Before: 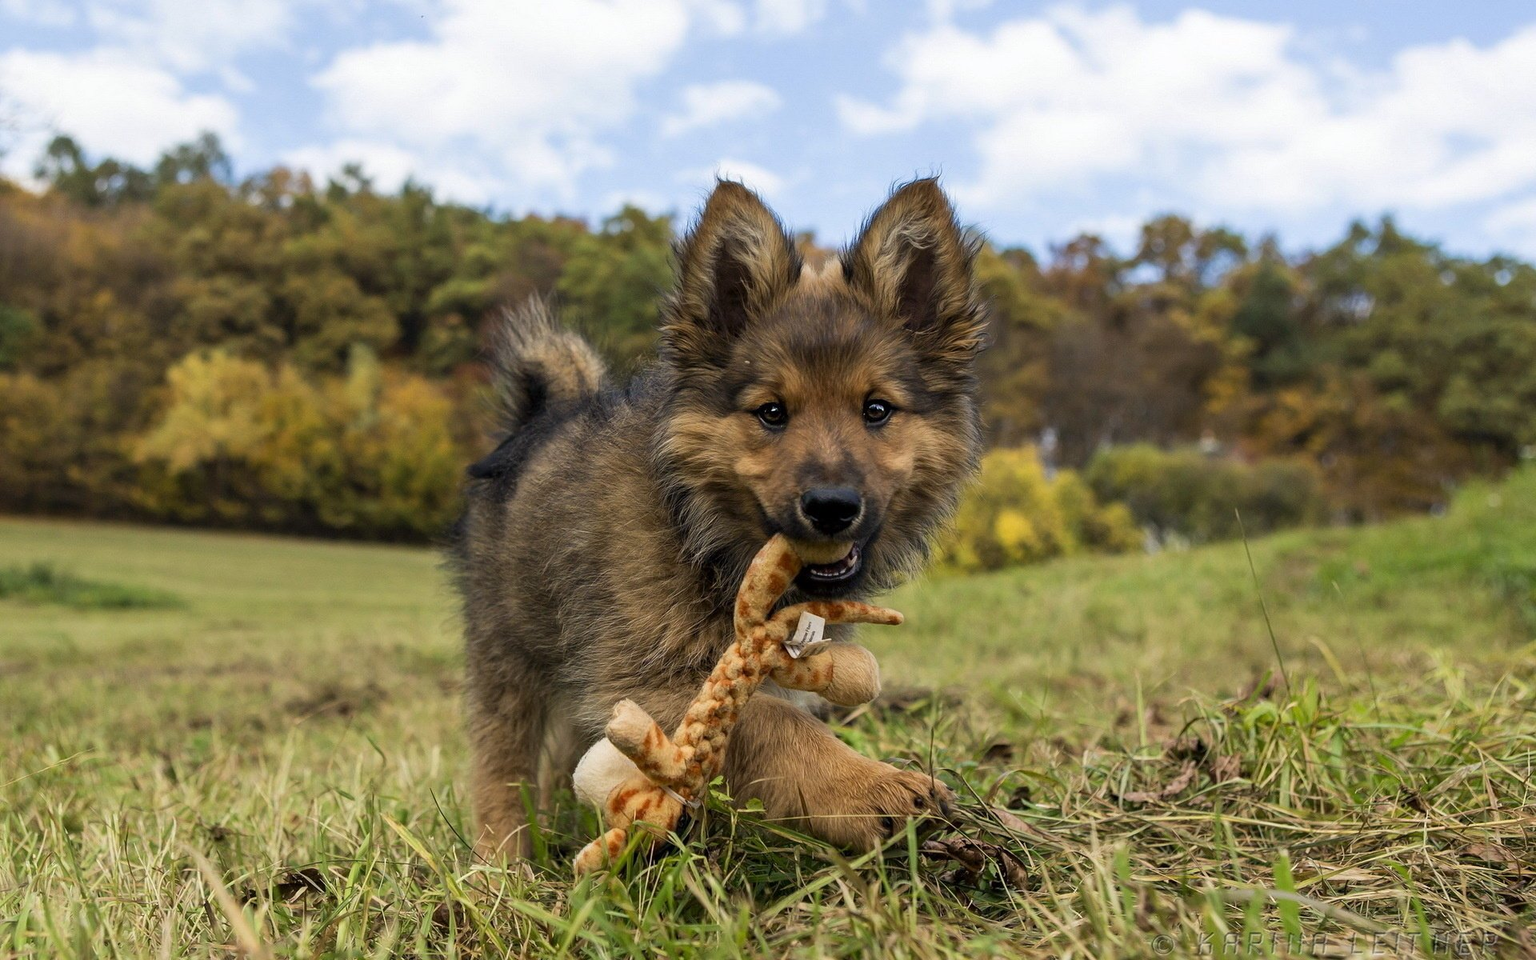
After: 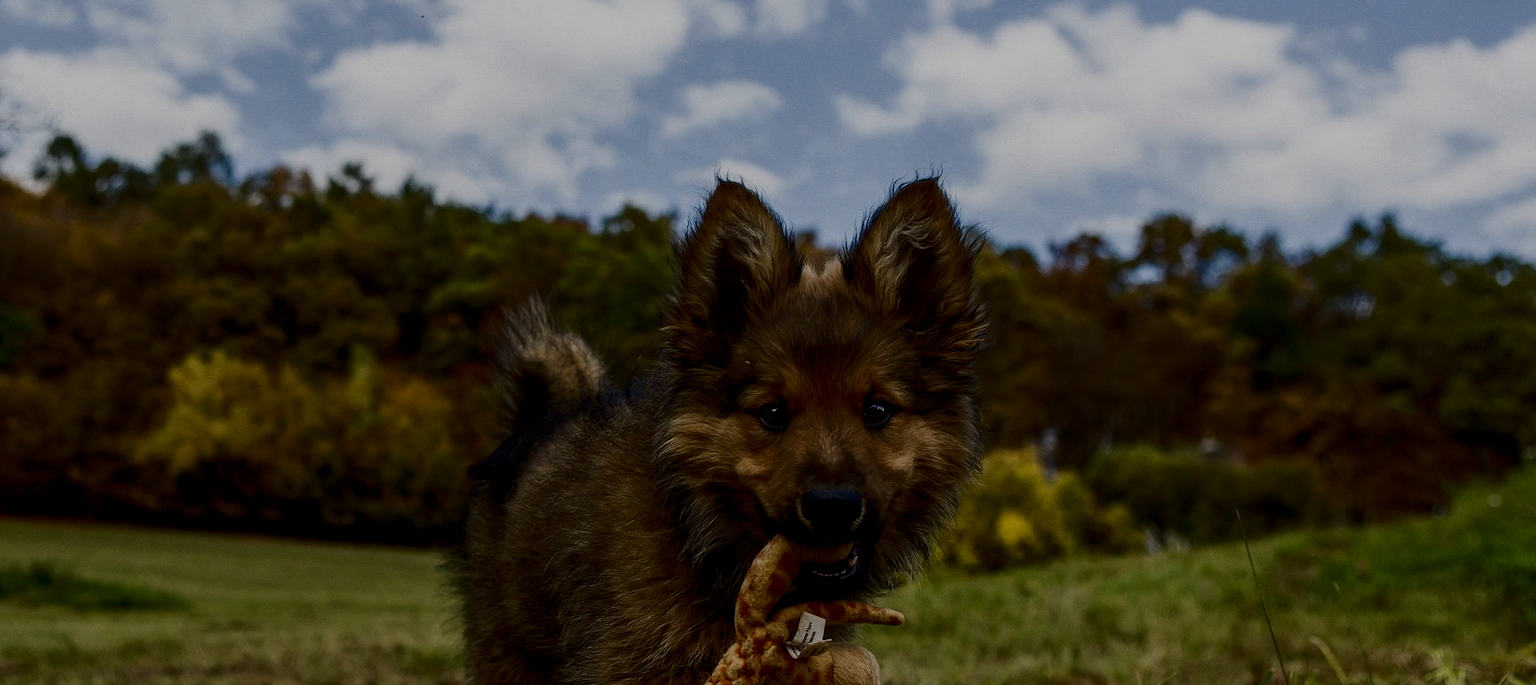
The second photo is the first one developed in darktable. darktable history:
local contrast: on, module defaults
exposure: exposure -1.468 EV, compensate highlight preservation false
contrast brightness saturation: contrast 0.32, brightness -0.08, saturation 0.17
tone equalizer: on, module defaults
crop: bottom 28.576%
